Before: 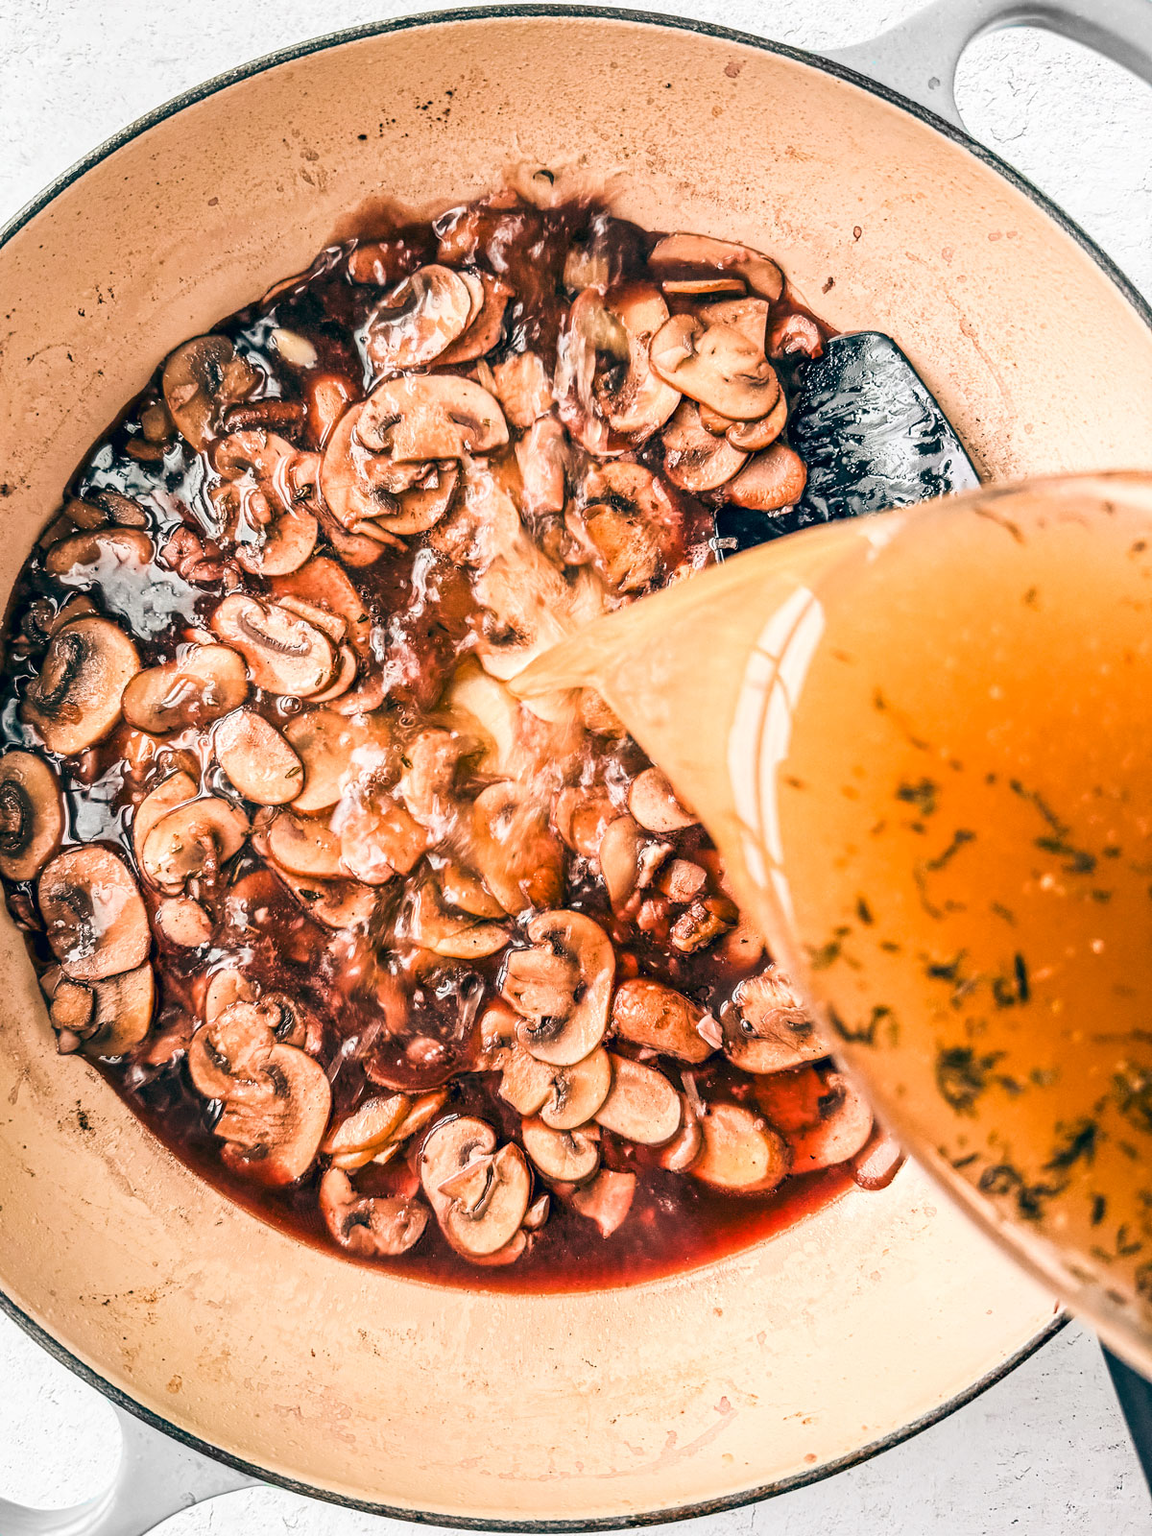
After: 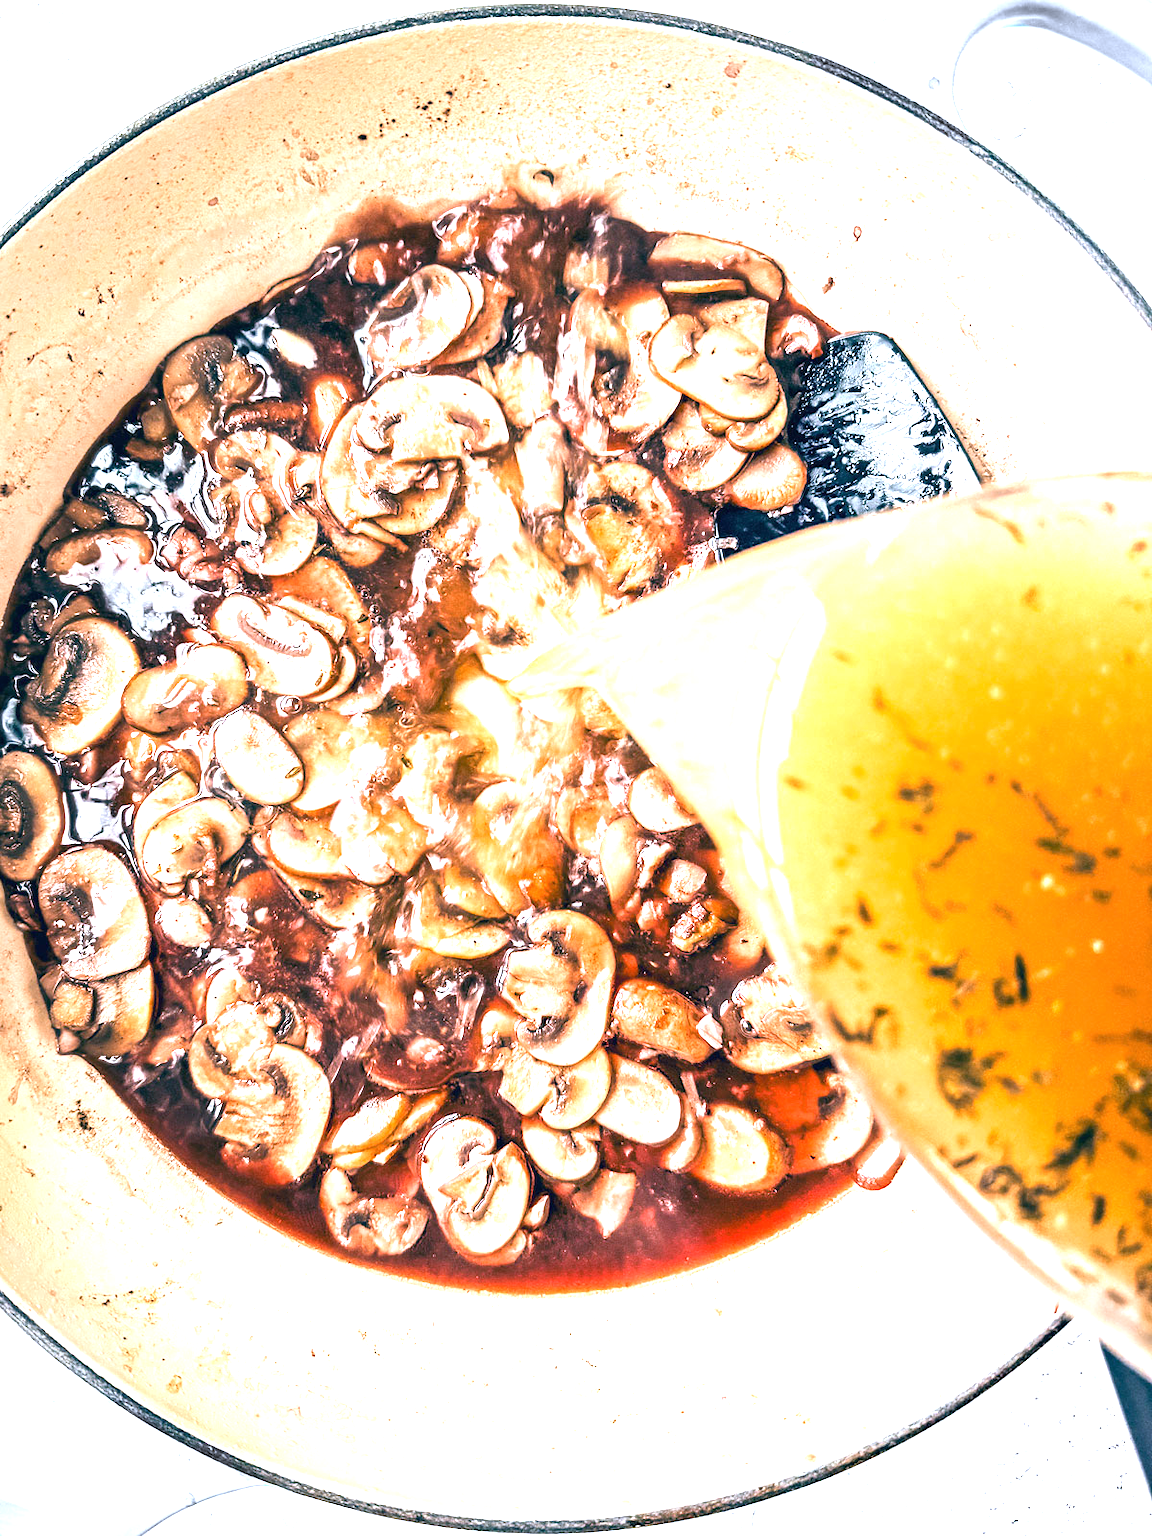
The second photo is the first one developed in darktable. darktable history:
exposure: black level correction 0, exposure 1.2 EV, compensate exposure bias true, compensate highlight preservation false
local contrast: mode bilateral grid, contrast 100, coarseness 100, detail 91%, midtone range 0.2
white balance: red 0.948, green 1.02, blue 1.176
